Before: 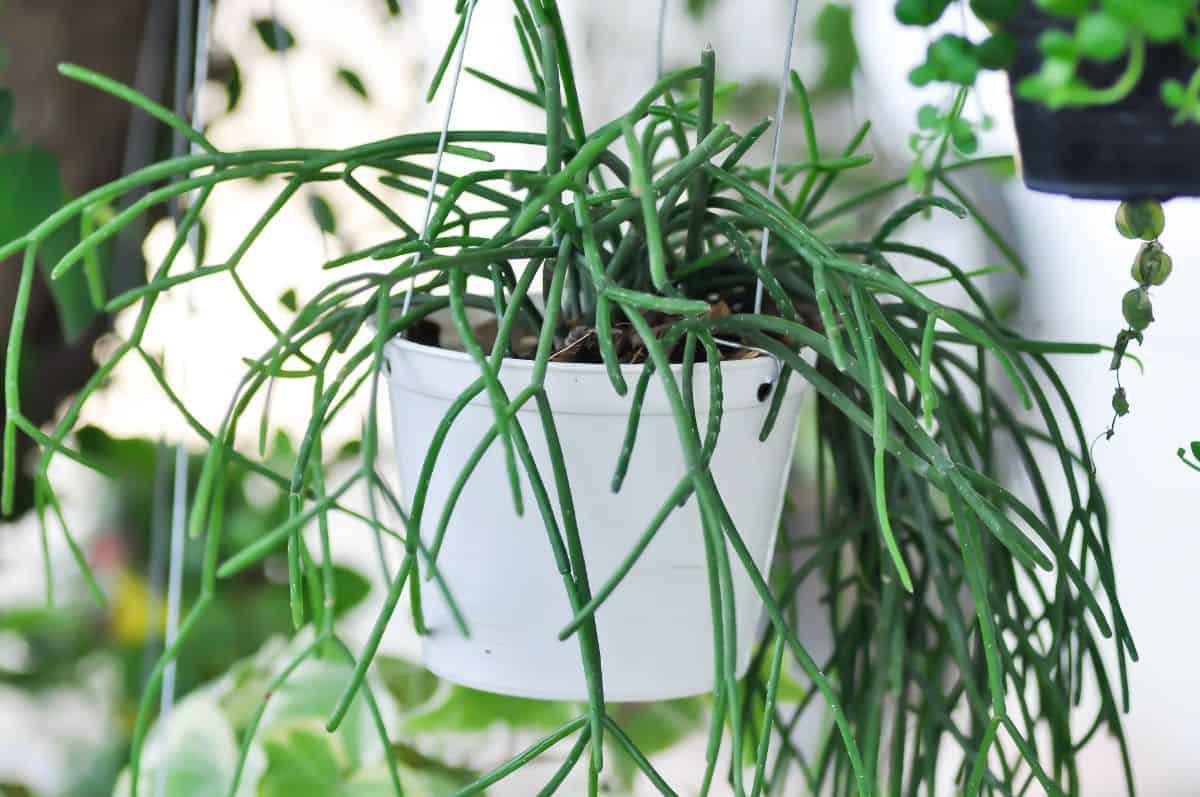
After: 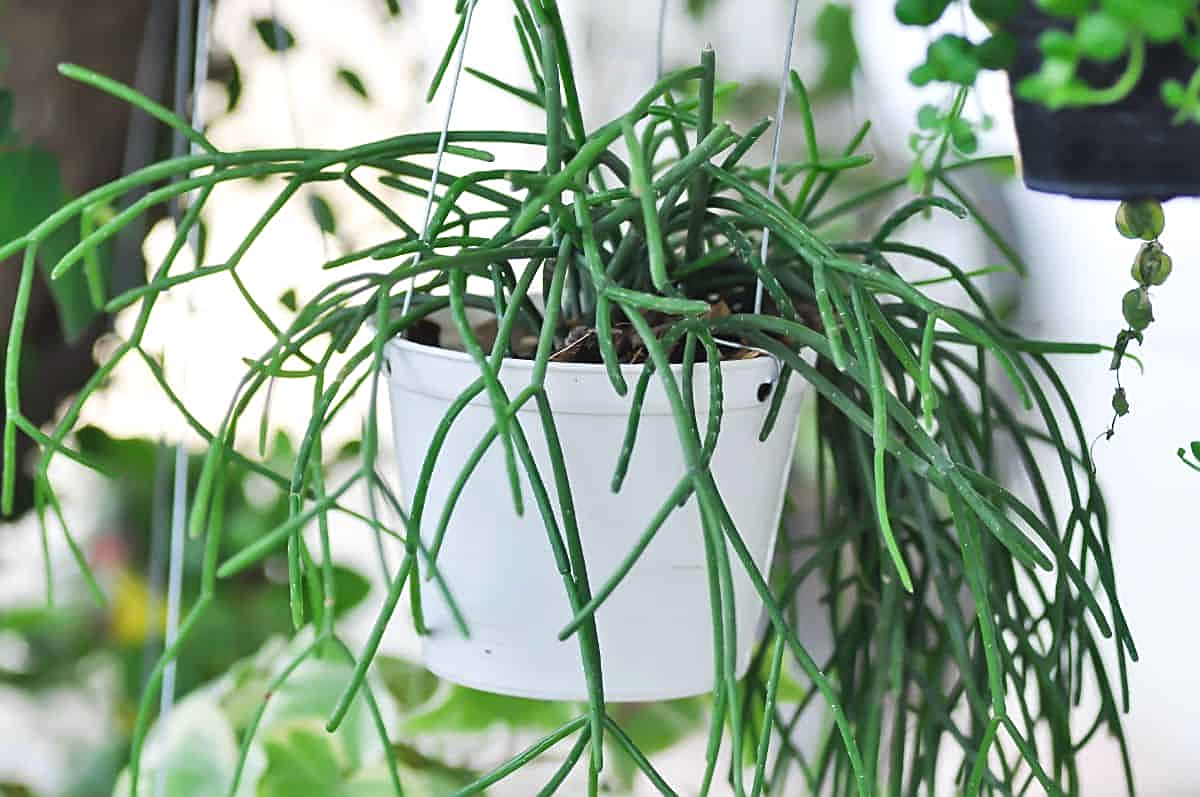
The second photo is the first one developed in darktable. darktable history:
sharpen: on, module defaults
exposure: black level correction -0.003, exposure 0.036 EV, compensate exposure bias true, compensate highlight preservation false
